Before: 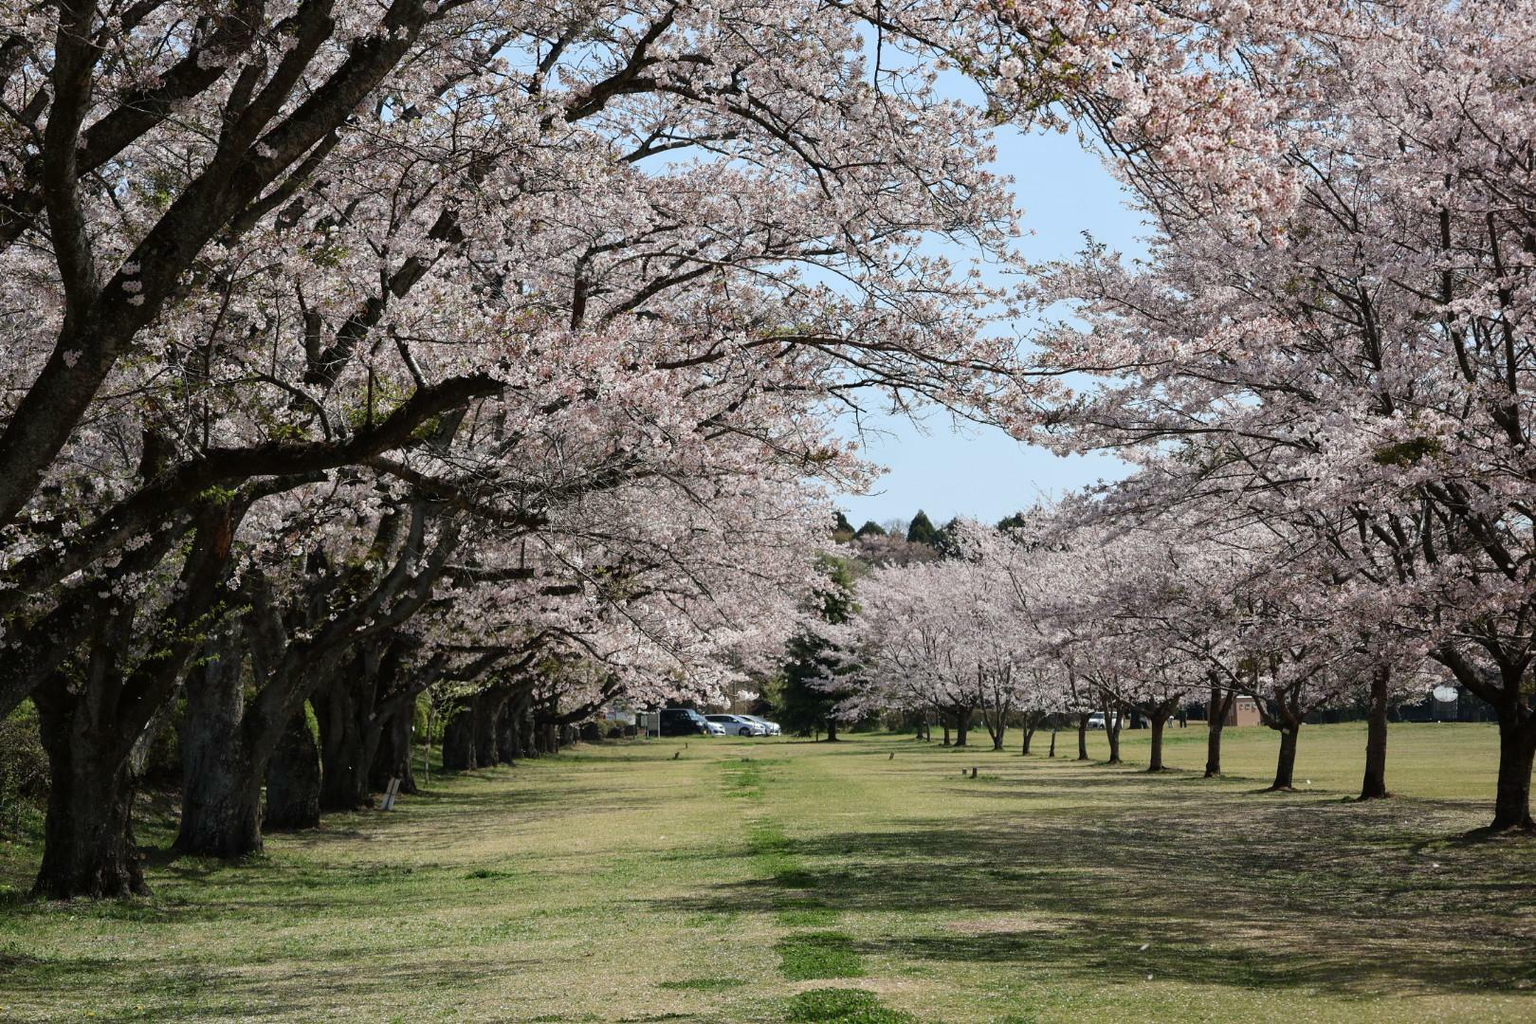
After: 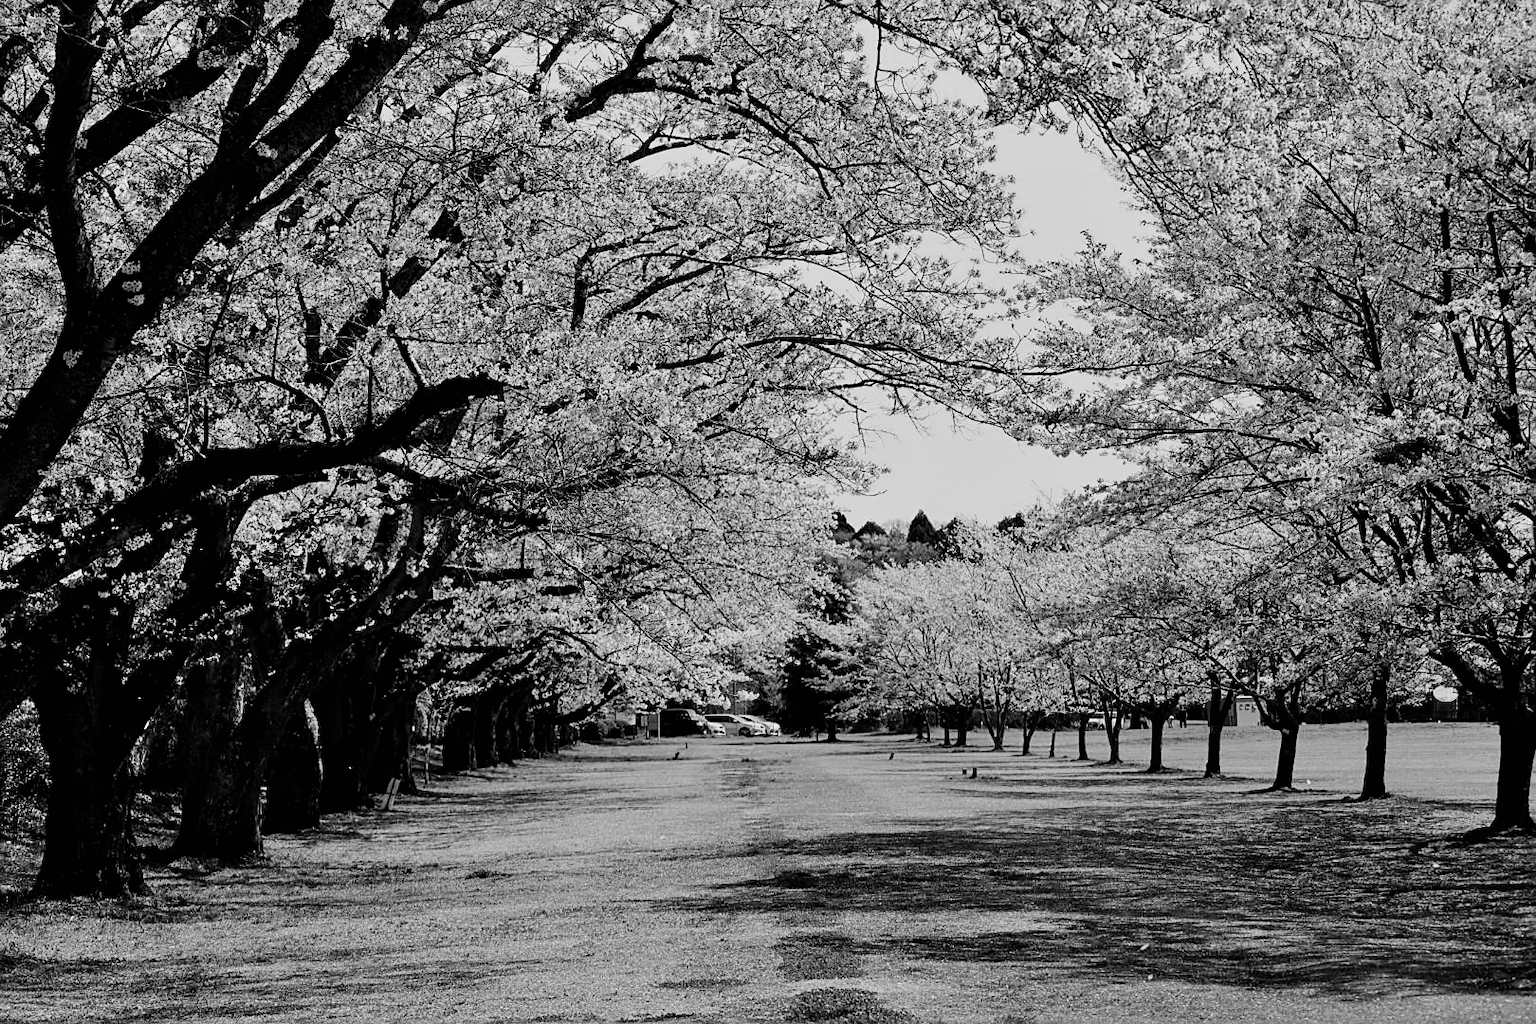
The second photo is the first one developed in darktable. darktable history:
filmic rgb: black relative exposure -5.05 EV, white relative exposure 3.53 EV, hardness 3.18, contrast 1.3, highlights saturation mix -49.23%, color science v5 (2021), contrast in shadows safe, contrast in highlights safe
color balance rgb: perceptual saturation grading › global saturation 16.898%, global vibrance 14.836%
shadows and highlights: soften with gaussian
sharpen: on, module defaults
